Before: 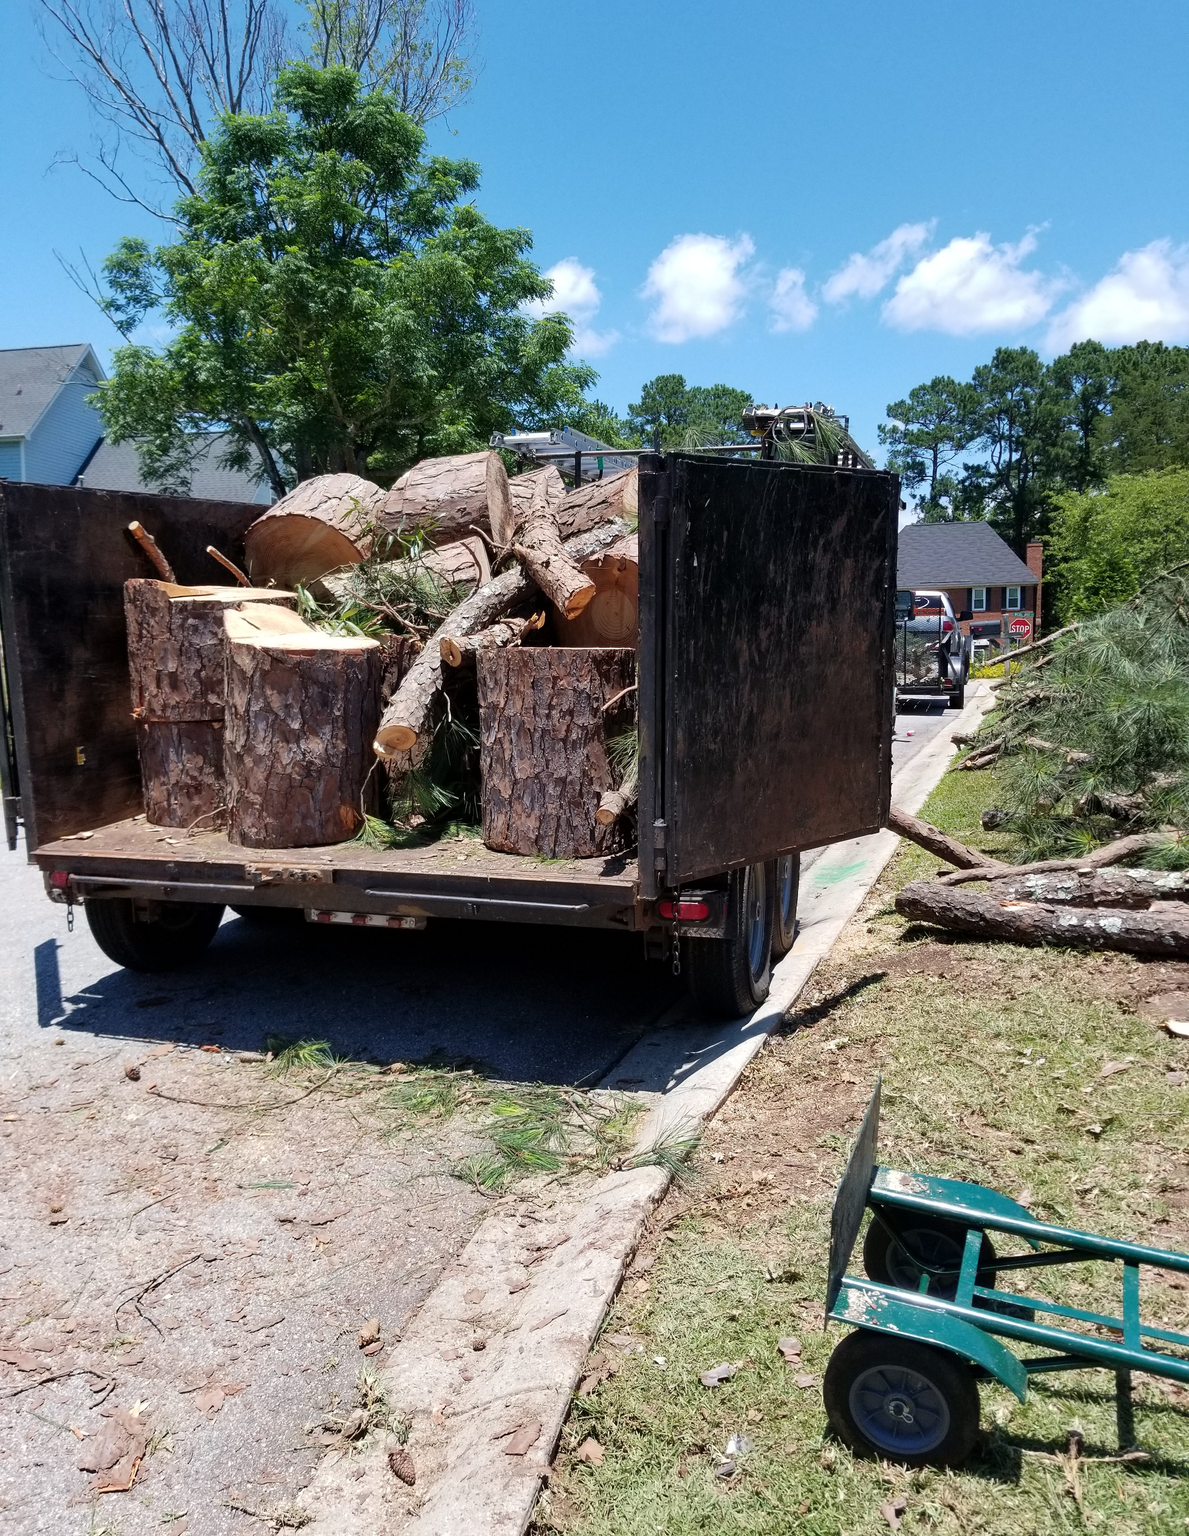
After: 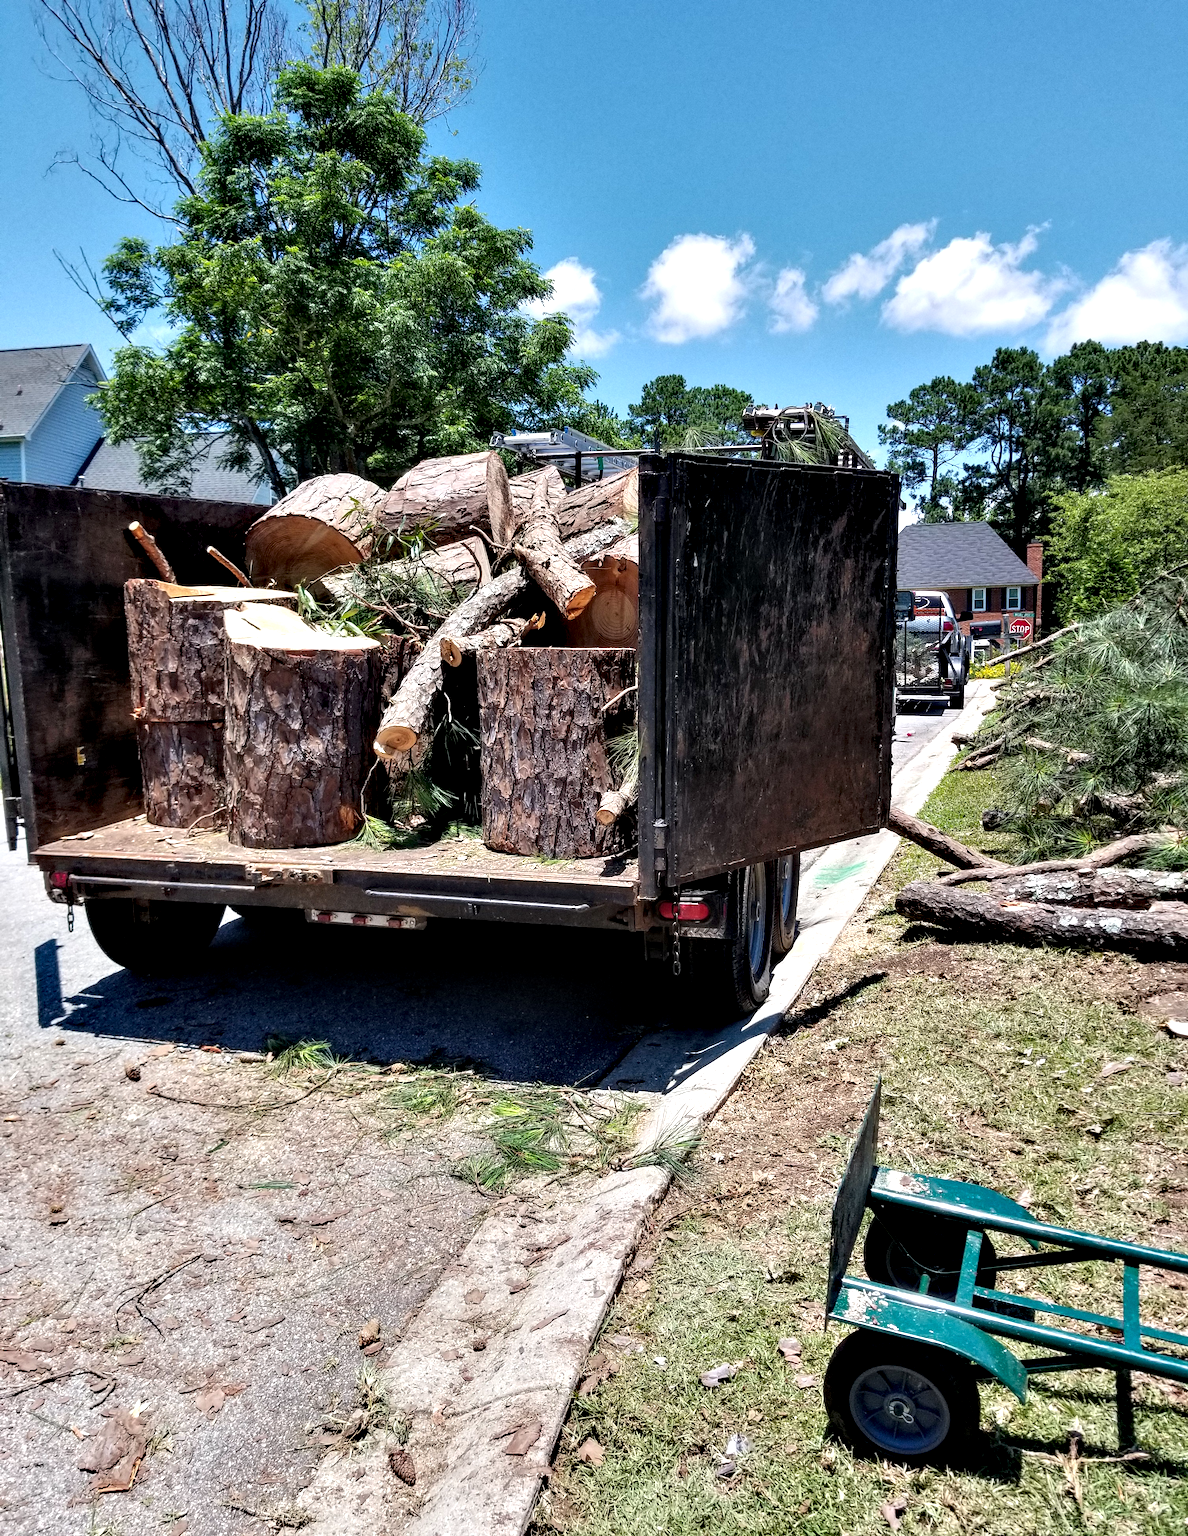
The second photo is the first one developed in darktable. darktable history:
contrast equalizer: y [[0.6 ×6], [0.55 ×6], [0 ×6], [0 ×6], [0 ×6]]
local contrast: on, module defaults
